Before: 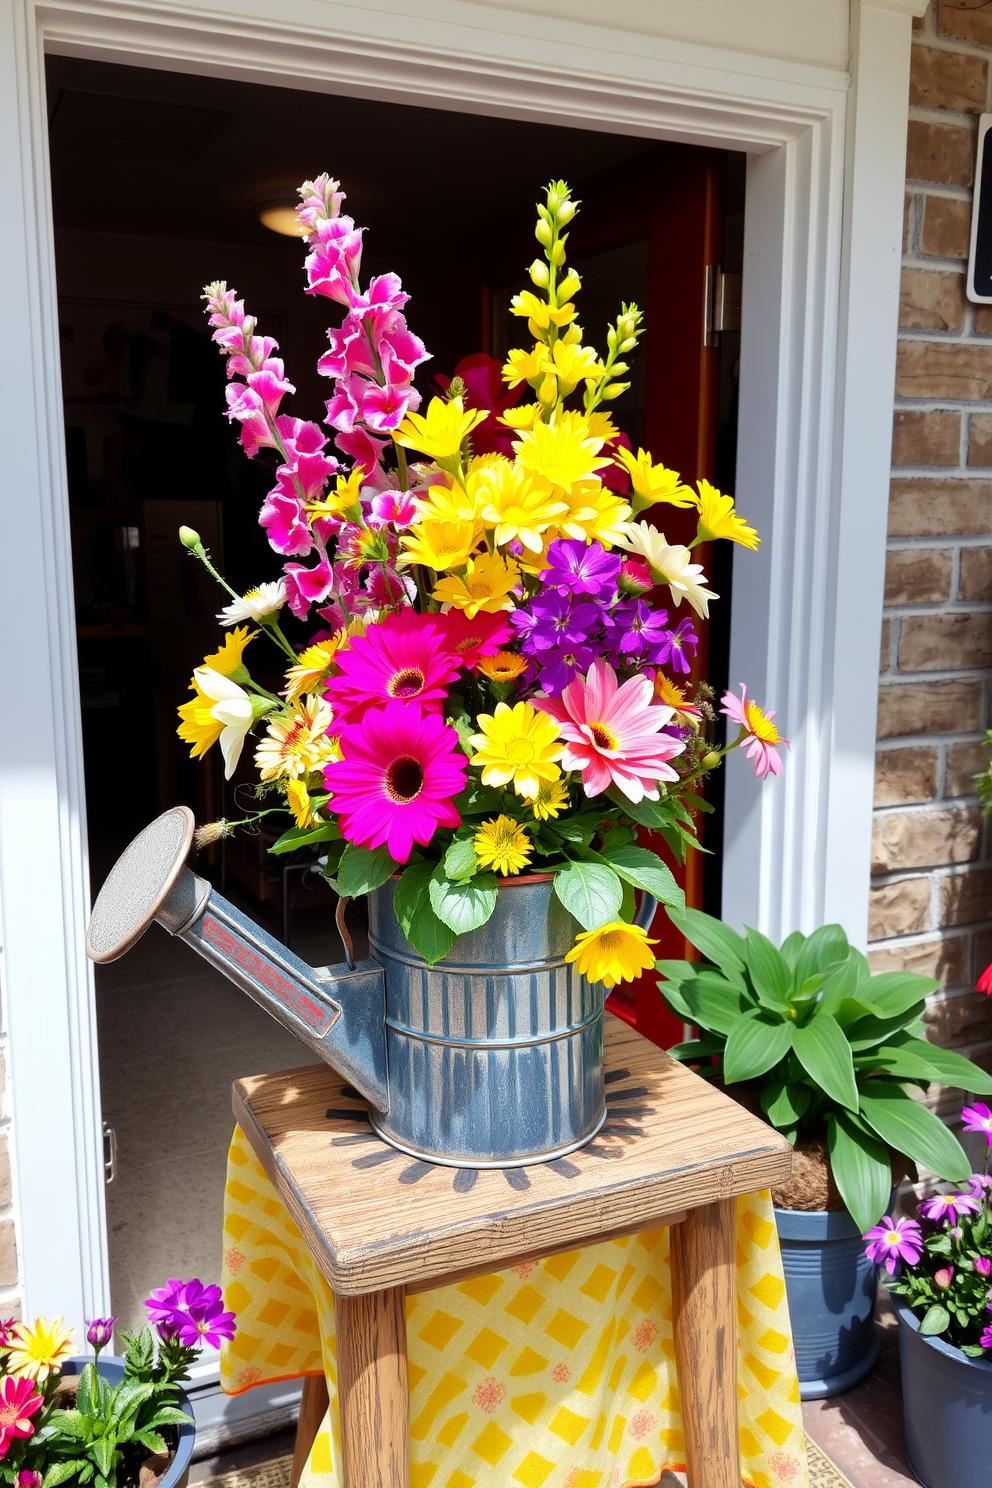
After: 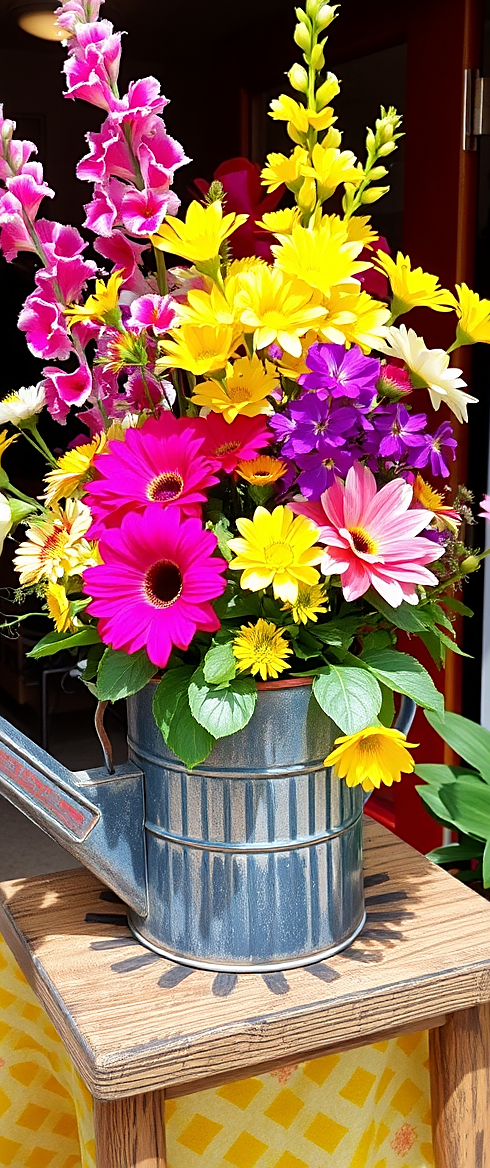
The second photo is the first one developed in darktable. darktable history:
crop and rotate: angle 0.02°, left 24.353%, top 13.219%, right 26.156%, bottom 8.224%
sharpen: on, module defaults
